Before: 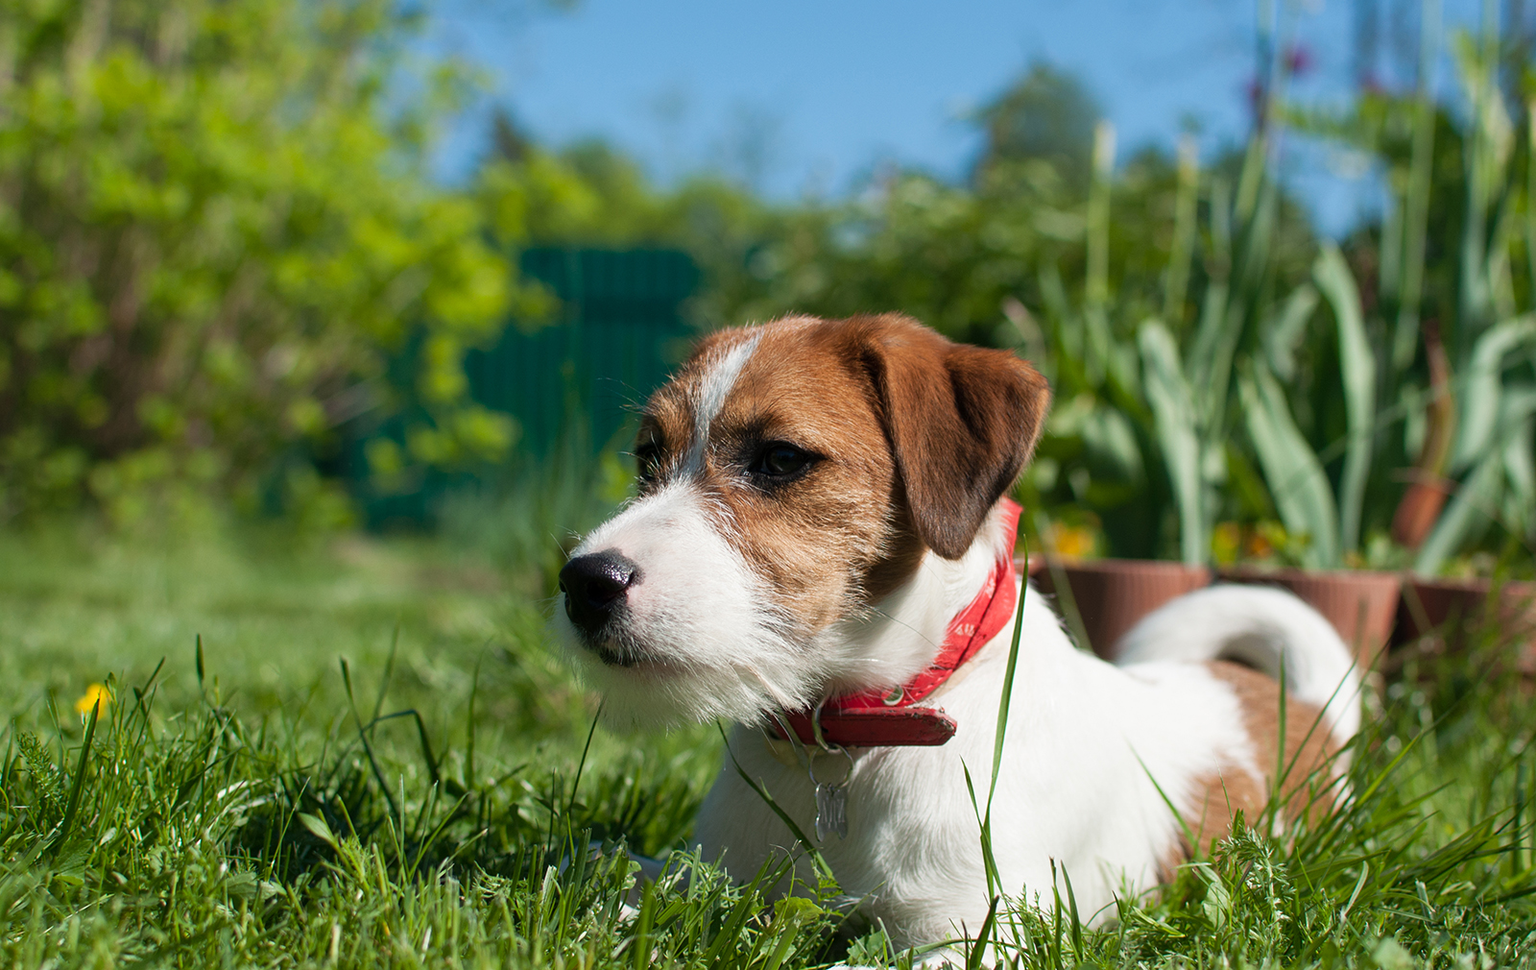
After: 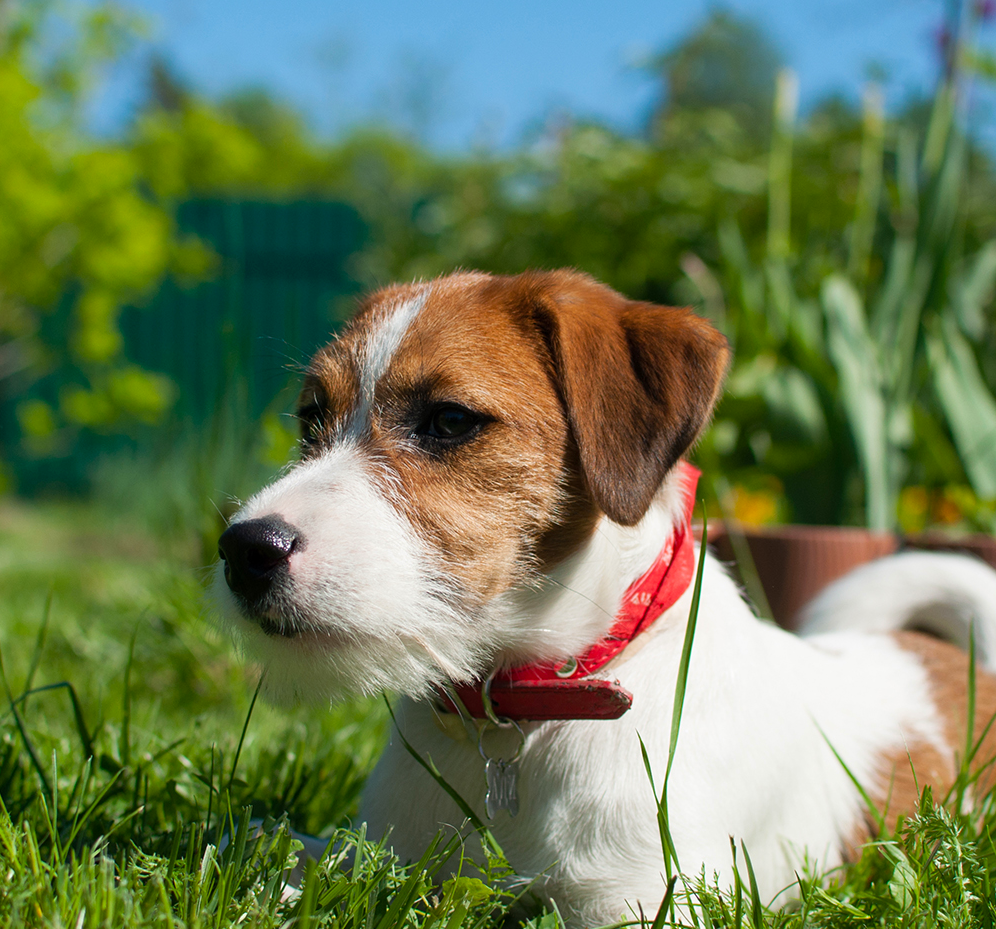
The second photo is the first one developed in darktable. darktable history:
color balance rgb: perceptual saturation grading › global saturation 16.847%
crop and rotate: left 22.799%, top 5.645%, right 14.91%, bottom 2.291%
